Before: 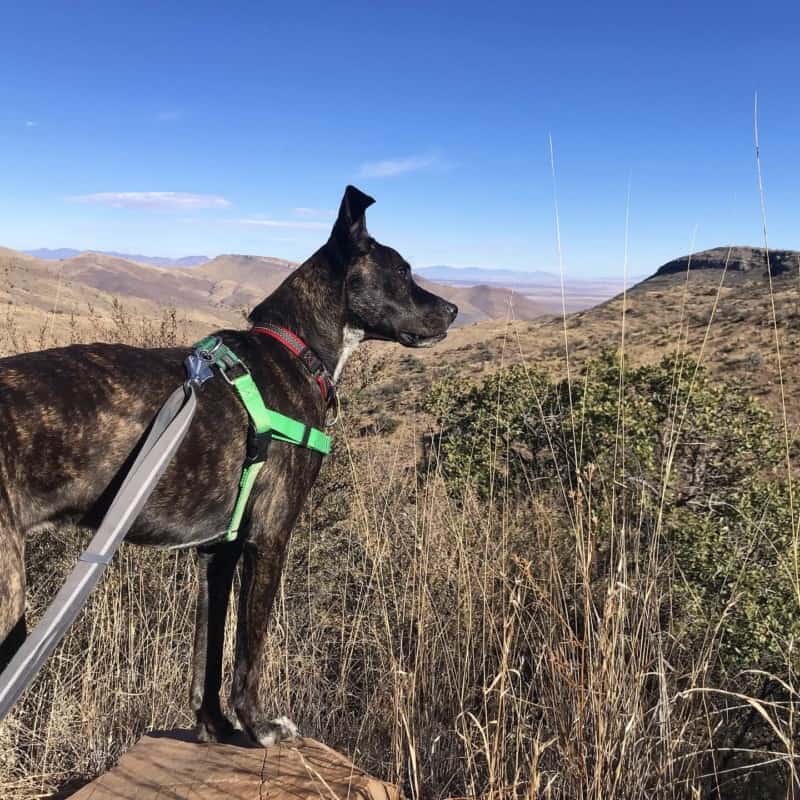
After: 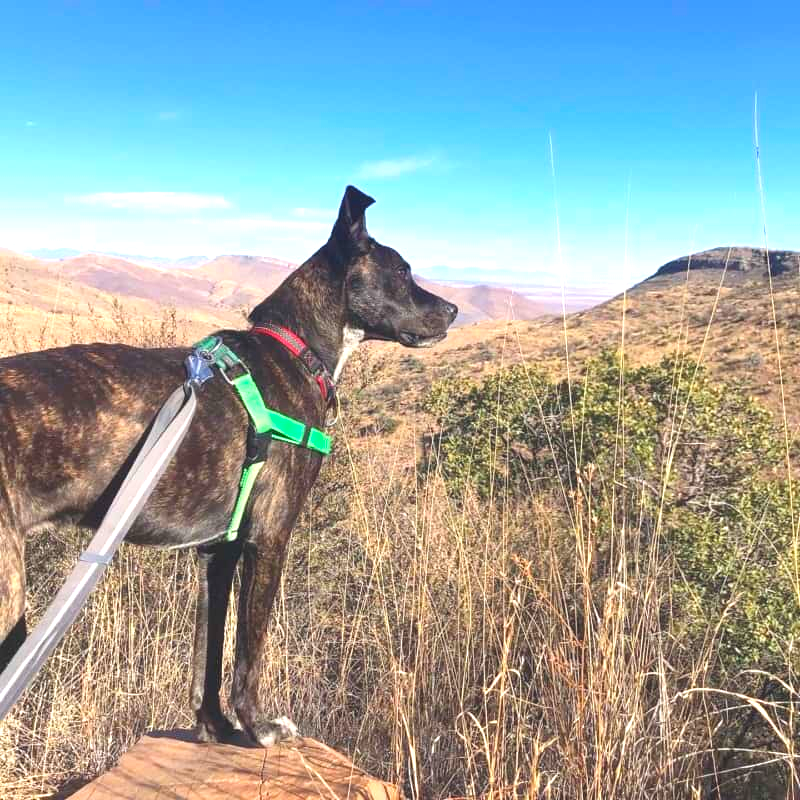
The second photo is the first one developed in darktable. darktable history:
contrast equalizer: y [[0.5, 0.488, 0.462, 0.461, 0.491, 0.5], [0.5 ×6], [0.5 ×6], [0 ×6], [0 ×6]]
contrast brightness saturation: contrast -0.1, brightness 0.05, saturation 0.08
exposure: black level correction -0.002, exposure 1.115 EV, compensate highlight preservation false
